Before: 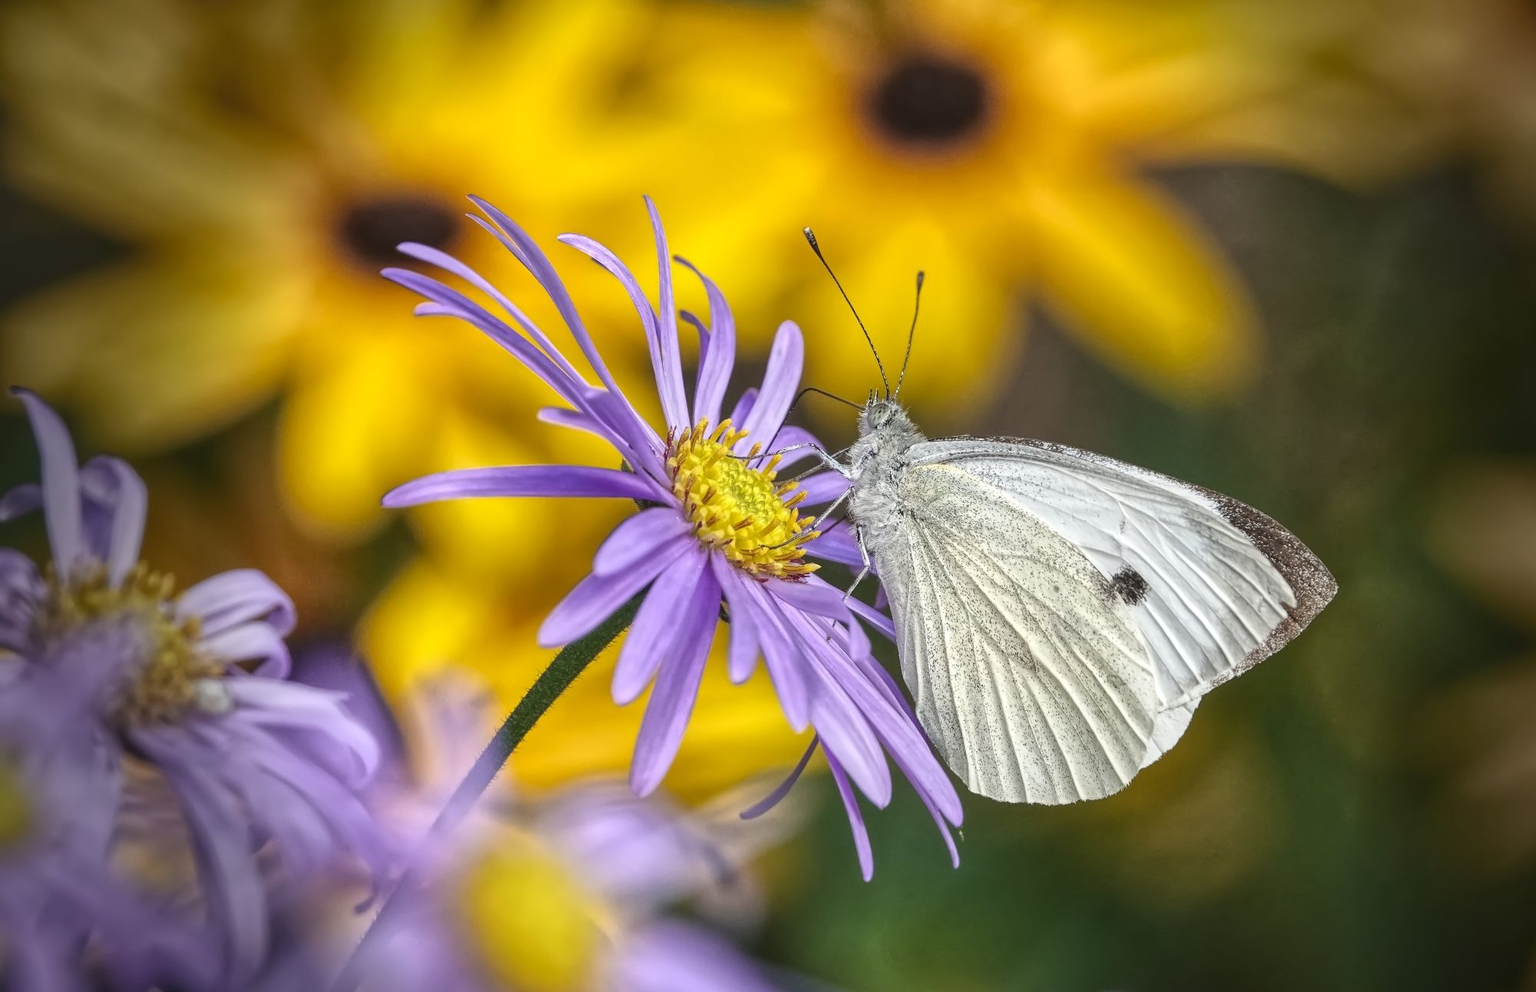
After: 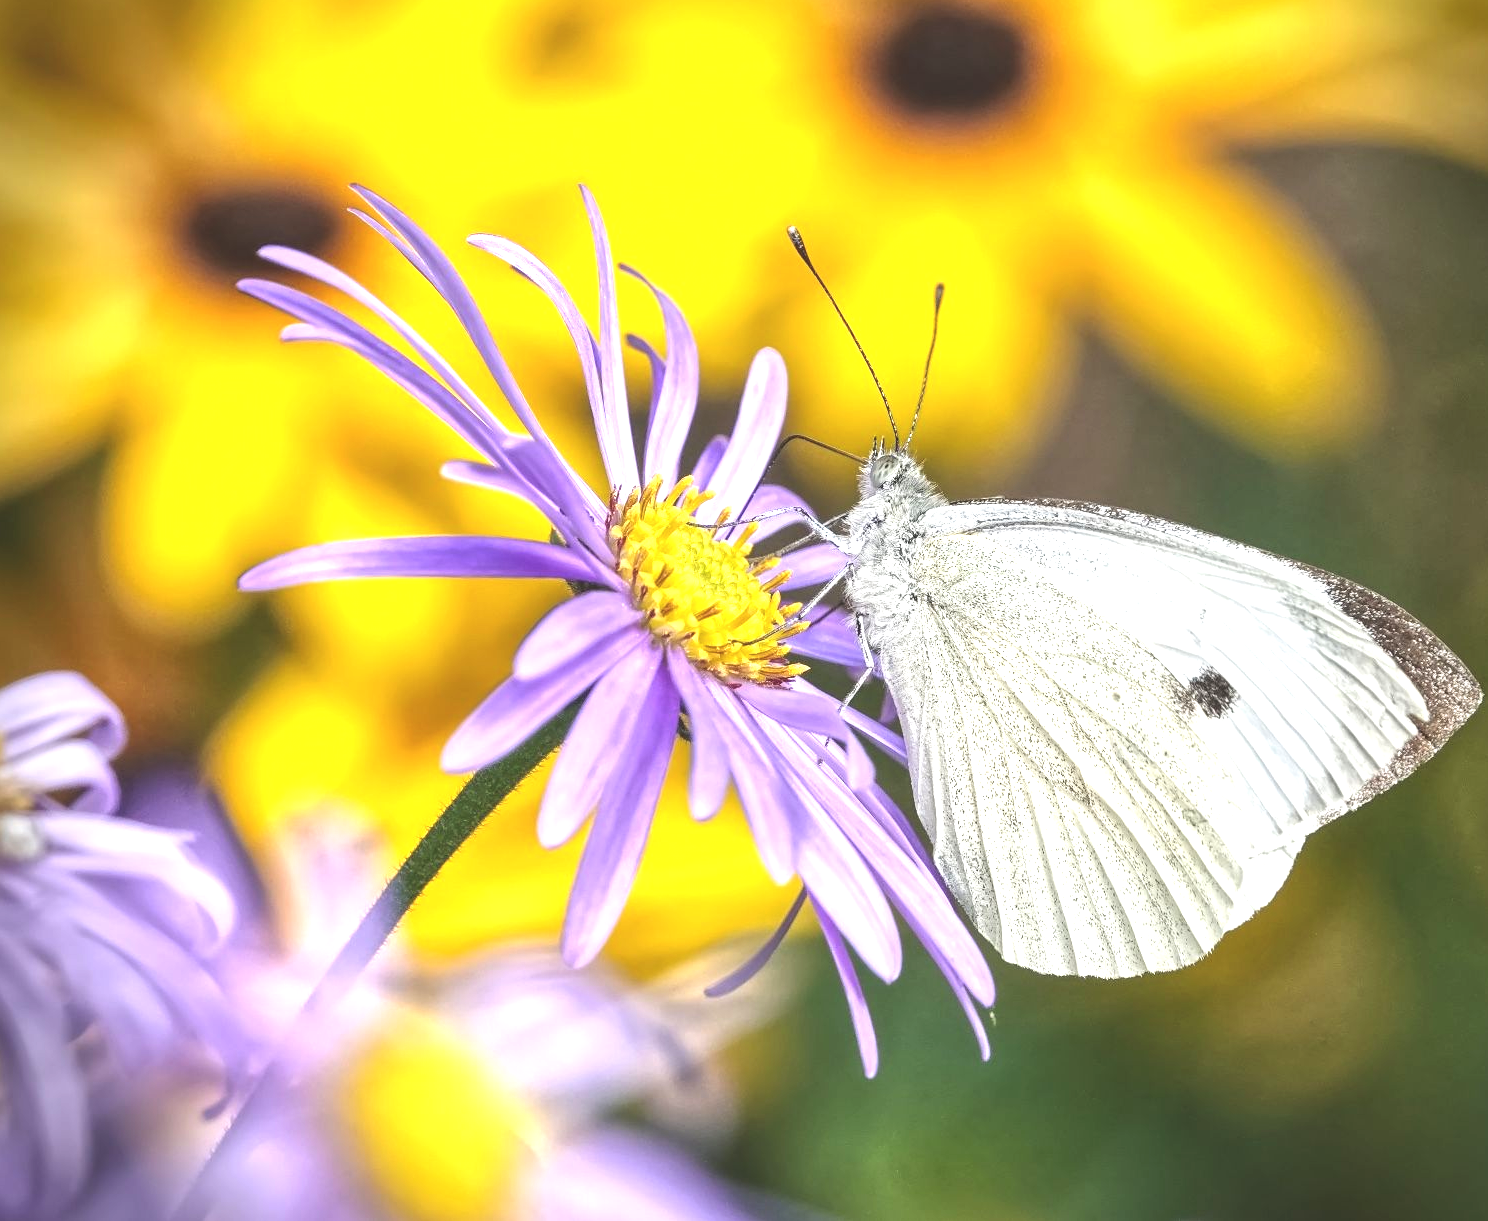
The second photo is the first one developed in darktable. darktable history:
exposure: black level correction -0.005, exposure 1 EV, compensate highlight preservation false
crop and rotate: left 12.964%, top 5.429%, right 12.624%
